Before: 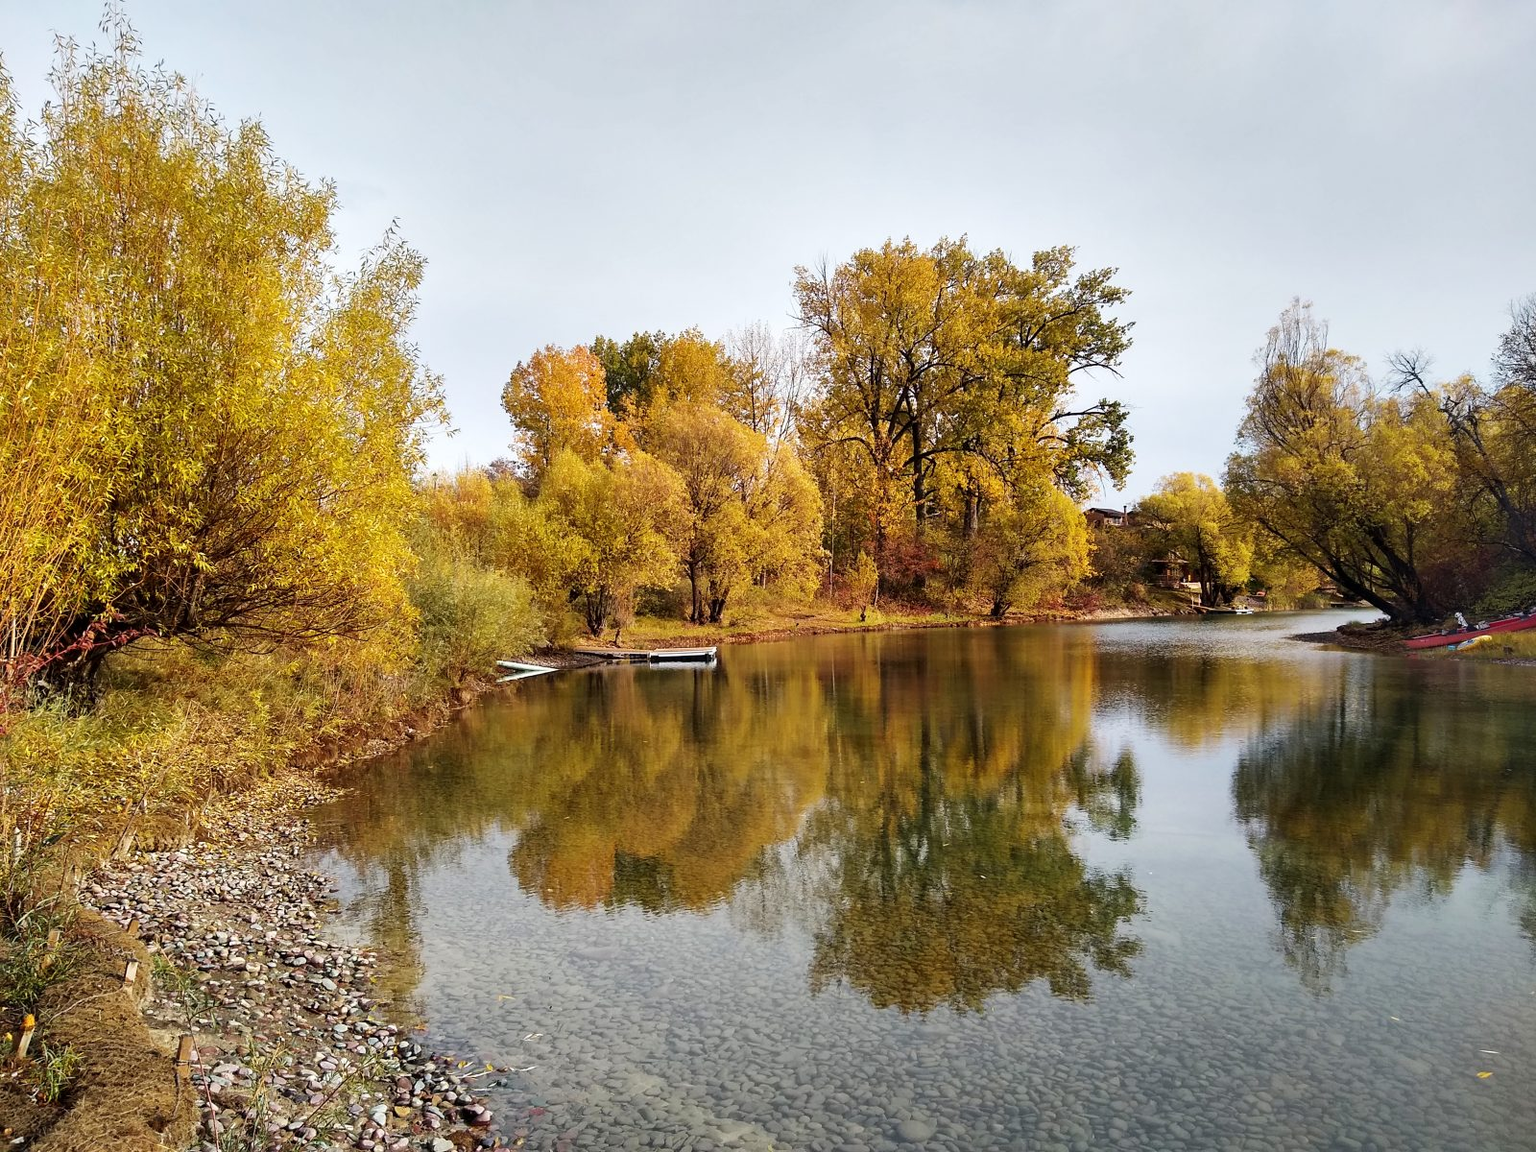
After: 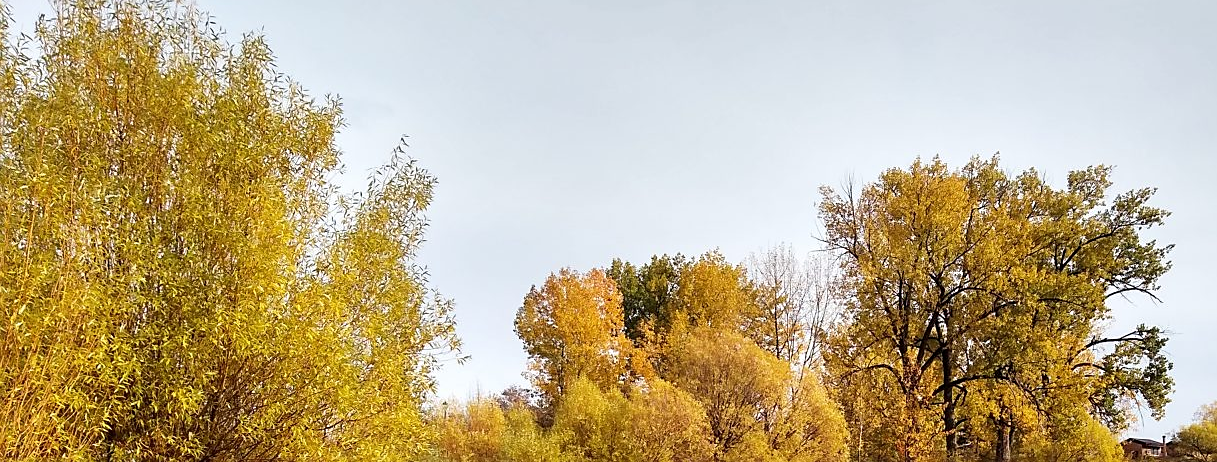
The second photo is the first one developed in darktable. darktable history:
sharpen: radius 1.814, amount 0.394, threshold 1.179
crop: left 0.534%, top 7.635%, right 23.359%, bottom 53.864%
